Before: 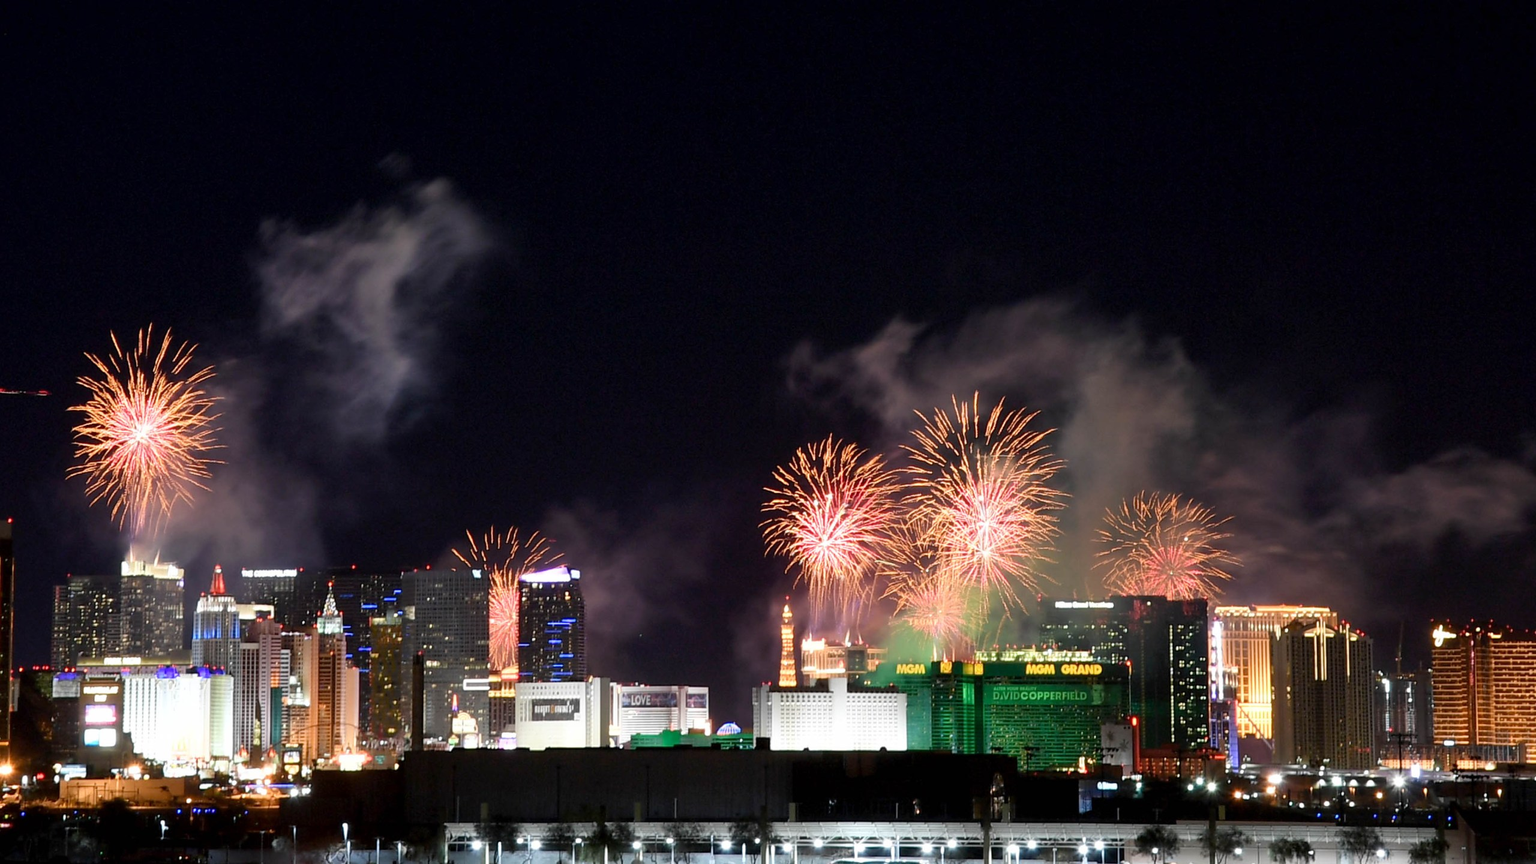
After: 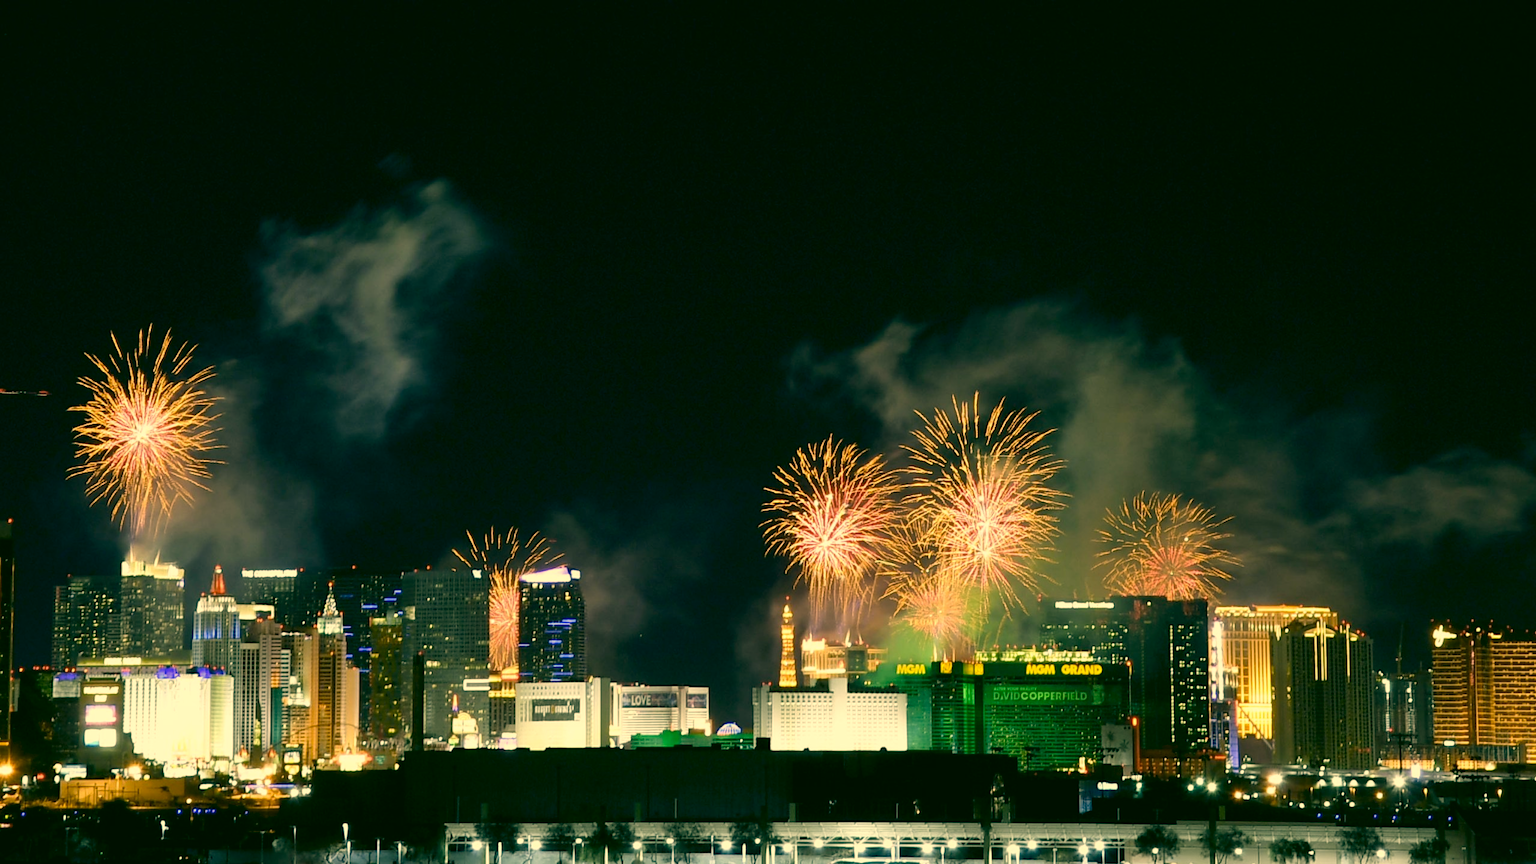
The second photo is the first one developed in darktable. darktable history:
color correction: highlights a* 5.67, highlights b* 33.29, shadows a* -25.45, shadows b* 3.93
